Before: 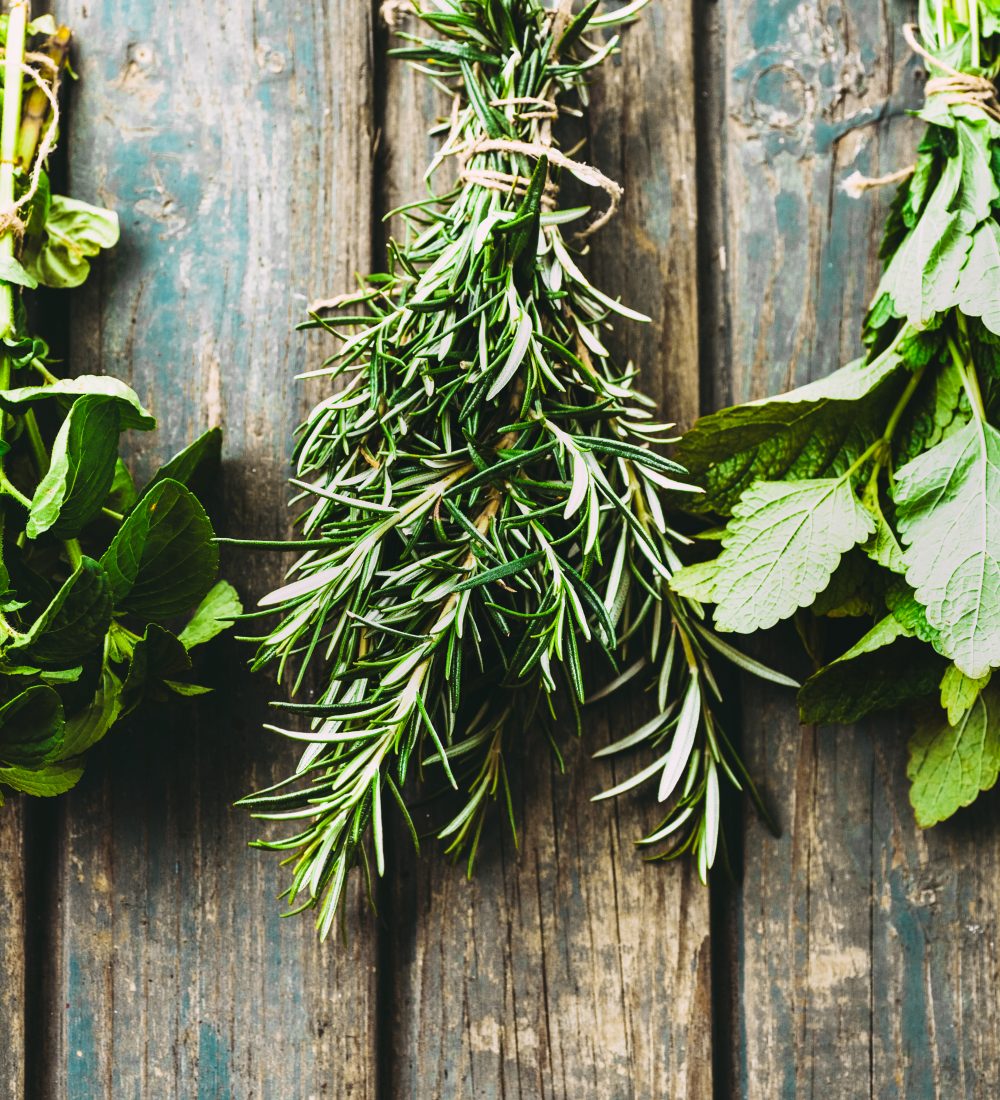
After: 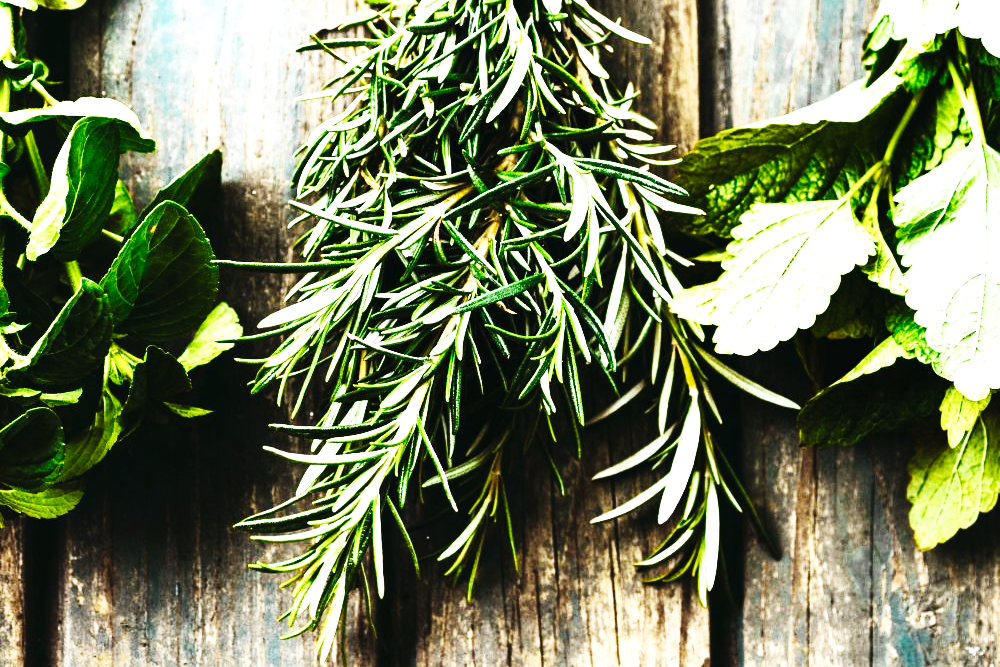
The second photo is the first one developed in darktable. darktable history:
crop and rotate: top 25.357%, bottom 13.942%
base curve: curves: ch0 [(0, 0.003) (0.001, 0.002) (0.006, 0.004) (0.02, 0.022) (0.048, 0.086) (0.094, 0.234) (0.162, 0.431) (0.258, 0.629) (0.385, 0.8) (0.548, 0.918) (0.751, 0.988) (1, 1)], preserve colors none
tone equalizer: -8 EV -0.75 EV, -7 EV -0.7 EV, -6 EV -0.6 EV, -5 EV -0.4 EV, -3 EV 0.4 EV, -2 EV 0.6 EV, -1 EV 0.7 EV, +0 EV 0.75 EV, edges refinement/feathering 500, mask exposure compensation -1.57 EV, preserve details no
